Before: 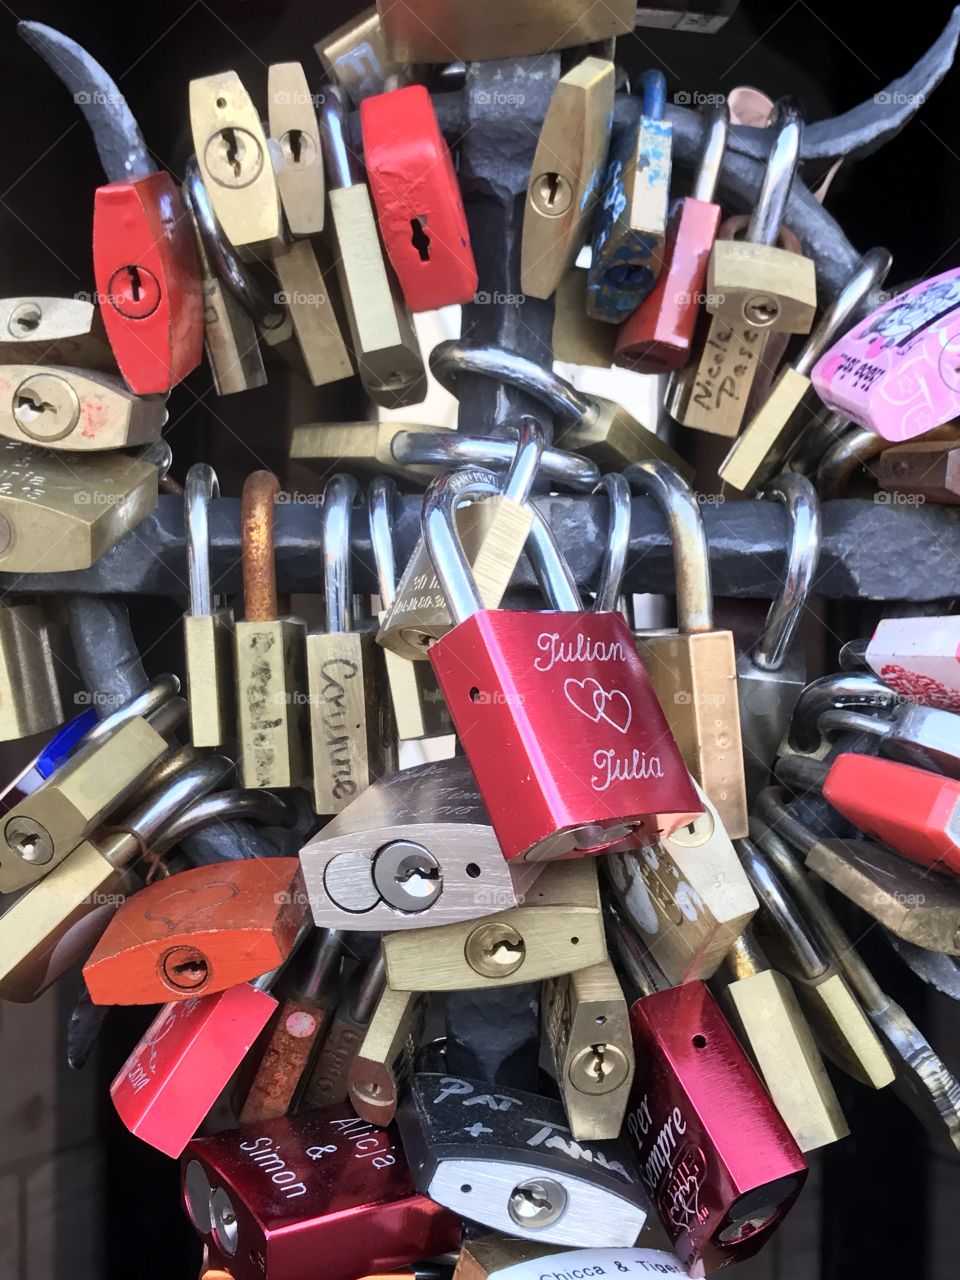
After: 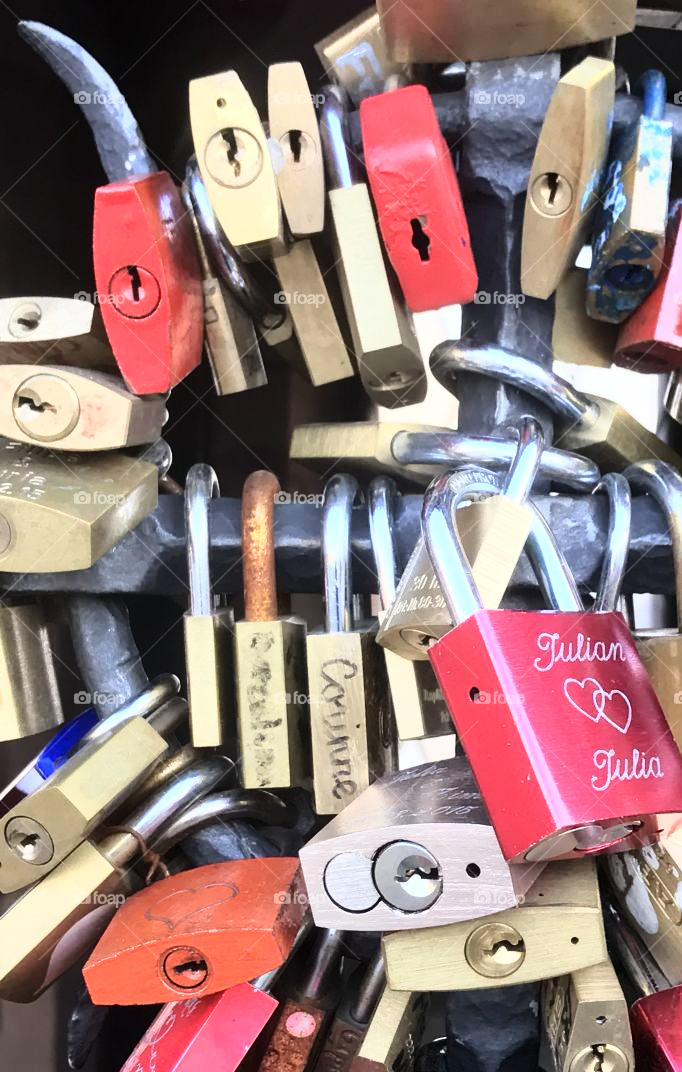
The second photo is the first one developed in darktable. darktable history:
crop: right 28.942%, bottom 16.174%
base curve: curves: ch0 [(0, 0) (0.028, 0.03) (0.121, 0.232) (0.46, 0.748) (0.859, 0.968) (1, 1)]
